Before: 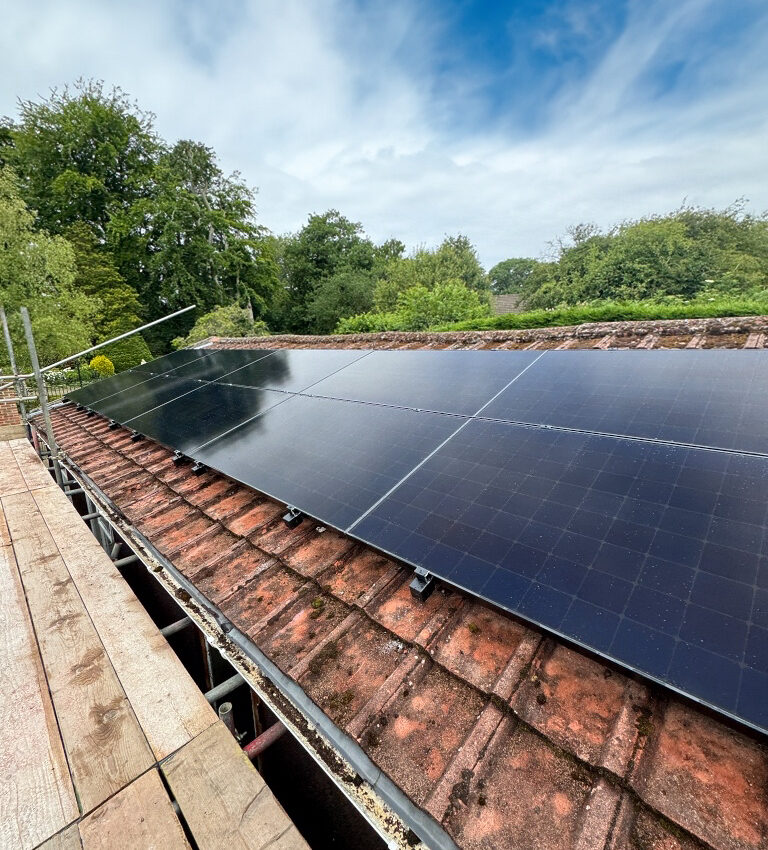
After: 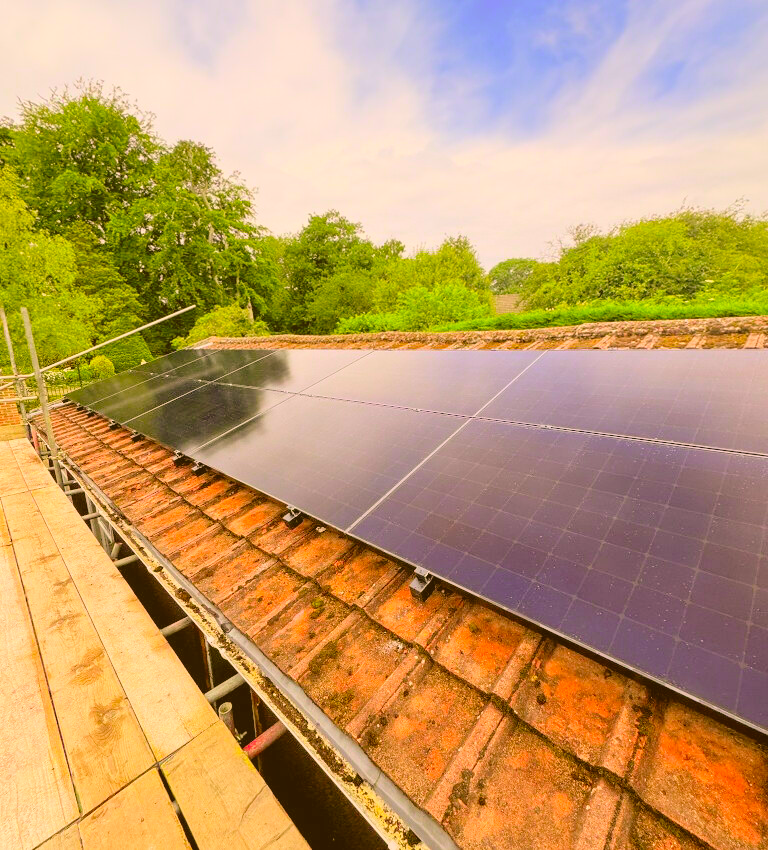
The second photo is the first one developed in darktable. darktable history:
color correction: highlights a* 10.44, highlights b* 30.04, shadows a* 2.73, shadows b* 17.51, saturation 1.72
global tonemap: drago (0.7, 100)
local contrast: highlights 68%, shadows 68%, detail 82%, midtone range 0.325
white balance: red 0.931, blue 1.11
